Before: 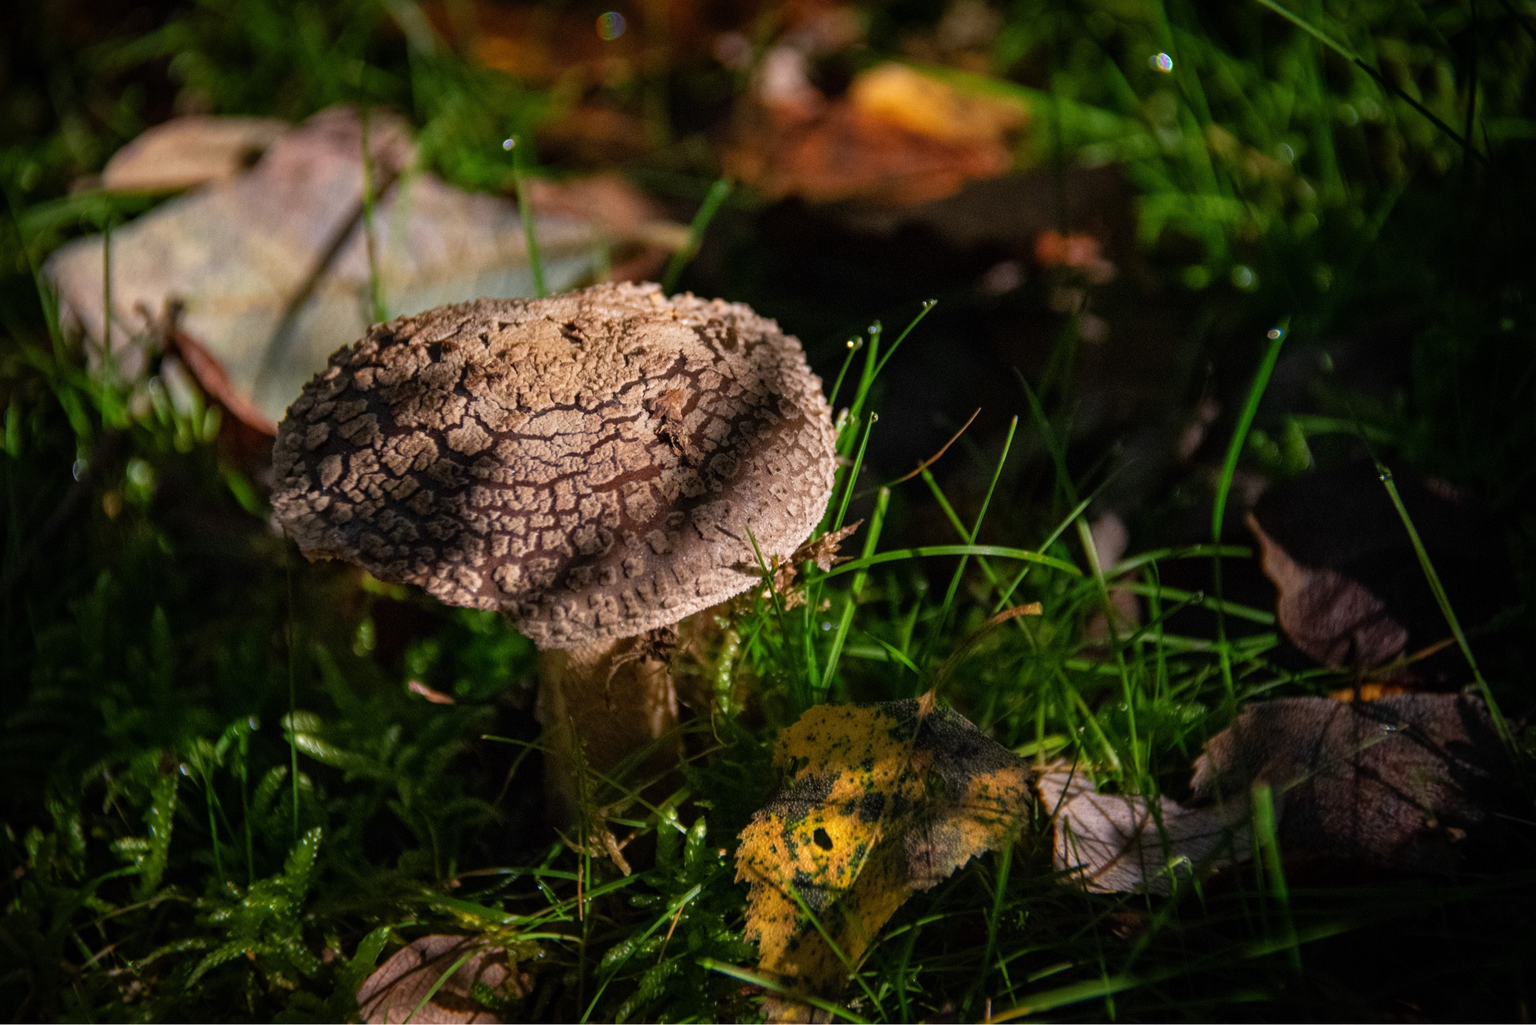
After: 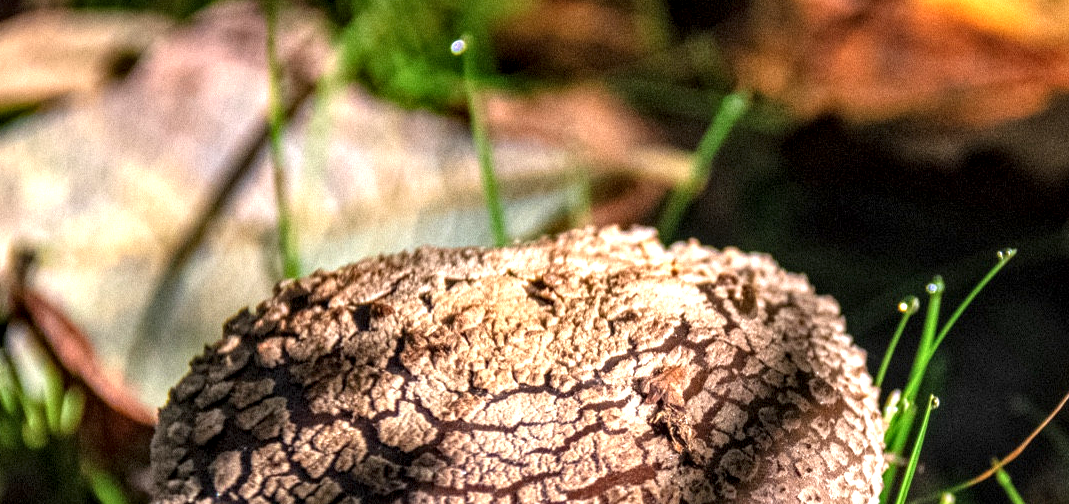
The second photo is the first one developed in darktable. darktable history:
exposure: black level correction 0, exposure 1.107 EV, compensate highlight preservation false
crop: left 10.235%, top 10.619%, right 36.284%, bottom 51.525%
local contrast: detail 150%
